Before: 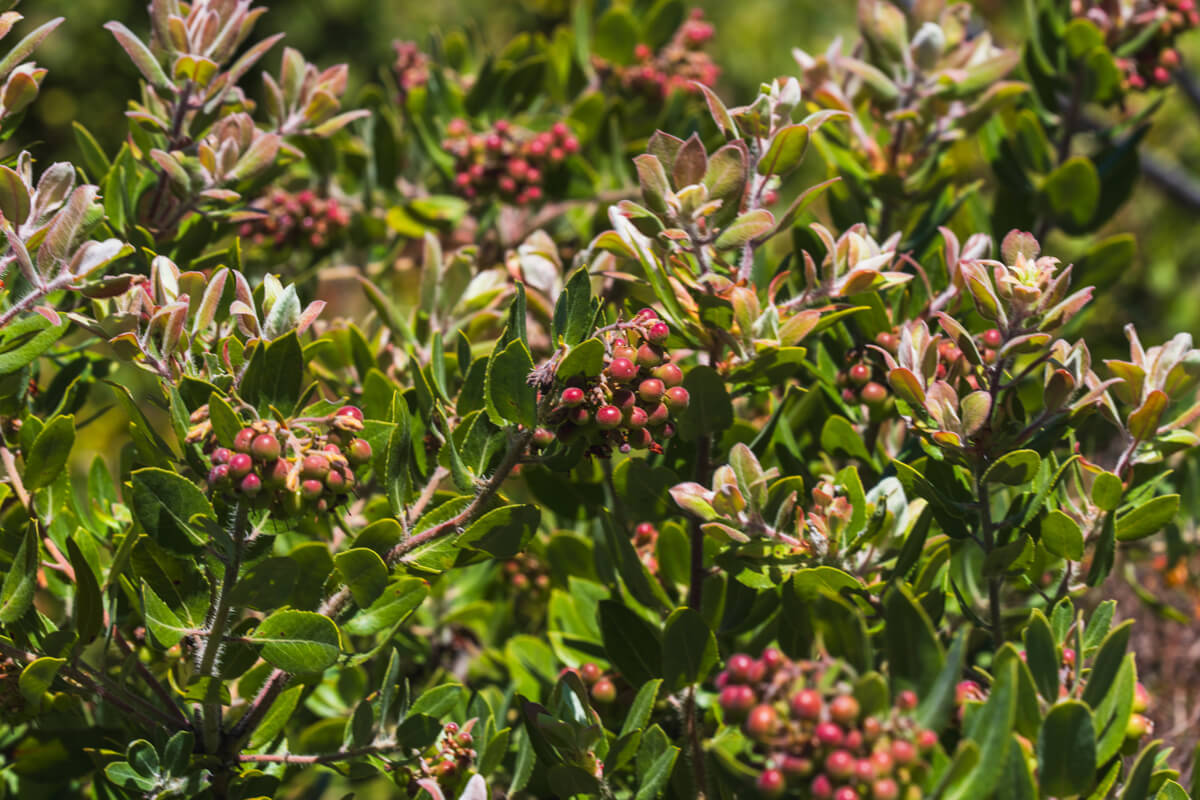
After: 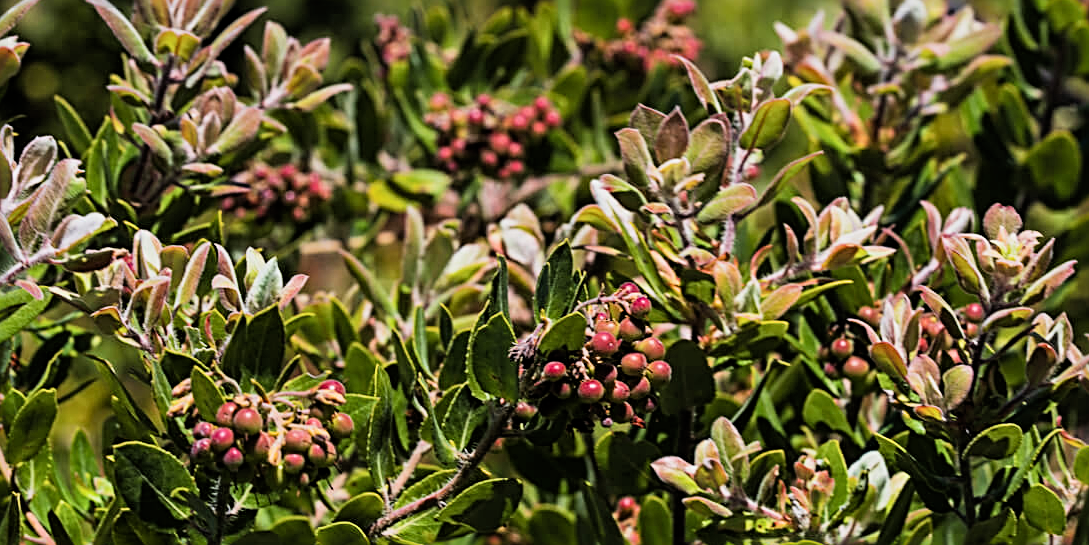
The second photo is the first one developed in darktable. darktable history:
sharpen: radius 3.071, amount 0.759
filmic rgb: middle gray luminance 12.85%, black relative exposure -10.18 EV, white relative exposure 3.47 EV, target black luminance 0%, hardness 5.77, latitude 45.01%, contrast 1.217, highlights saturation mix 5.07%, shadows ↔ highlights balance 27.26%
crop: left 1.521%, top 3.371%, right 7.716%, bottom 28.44%
